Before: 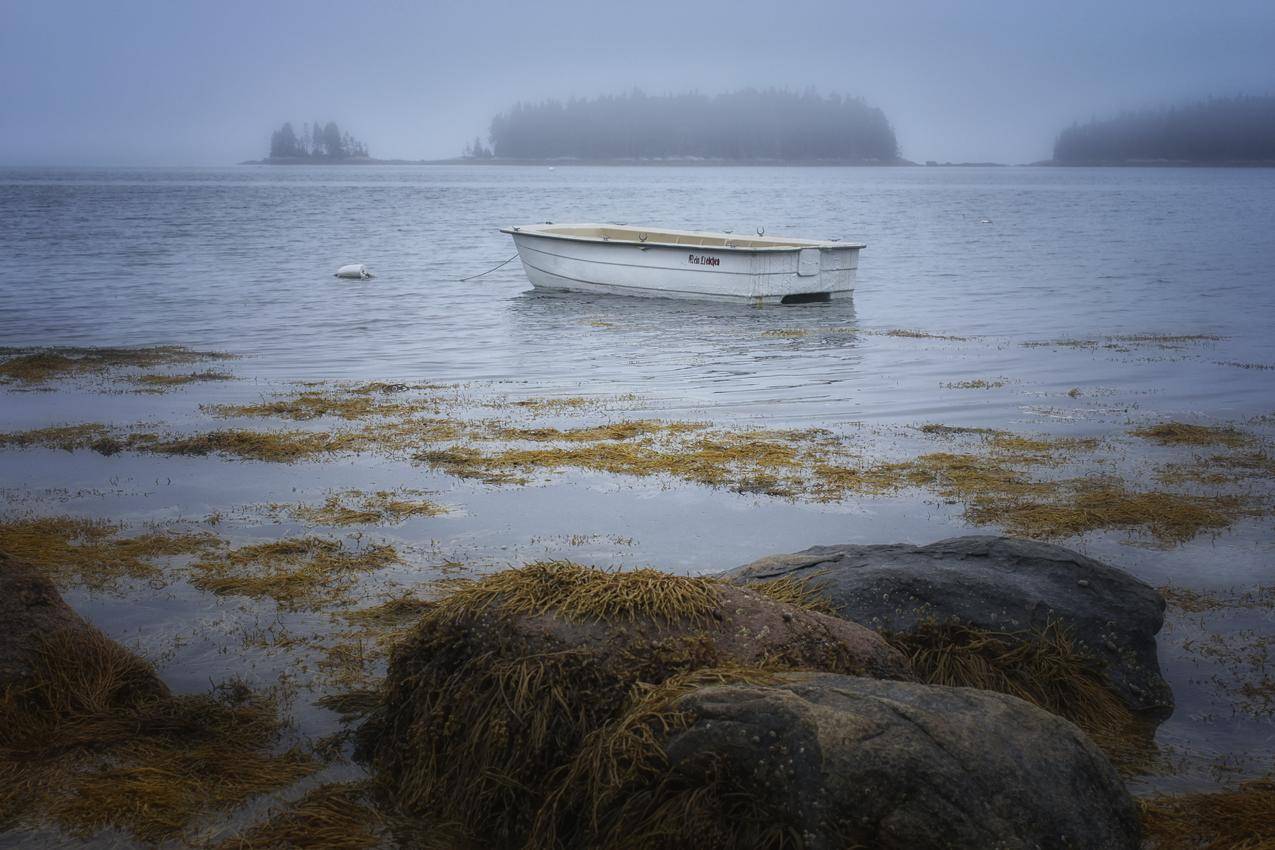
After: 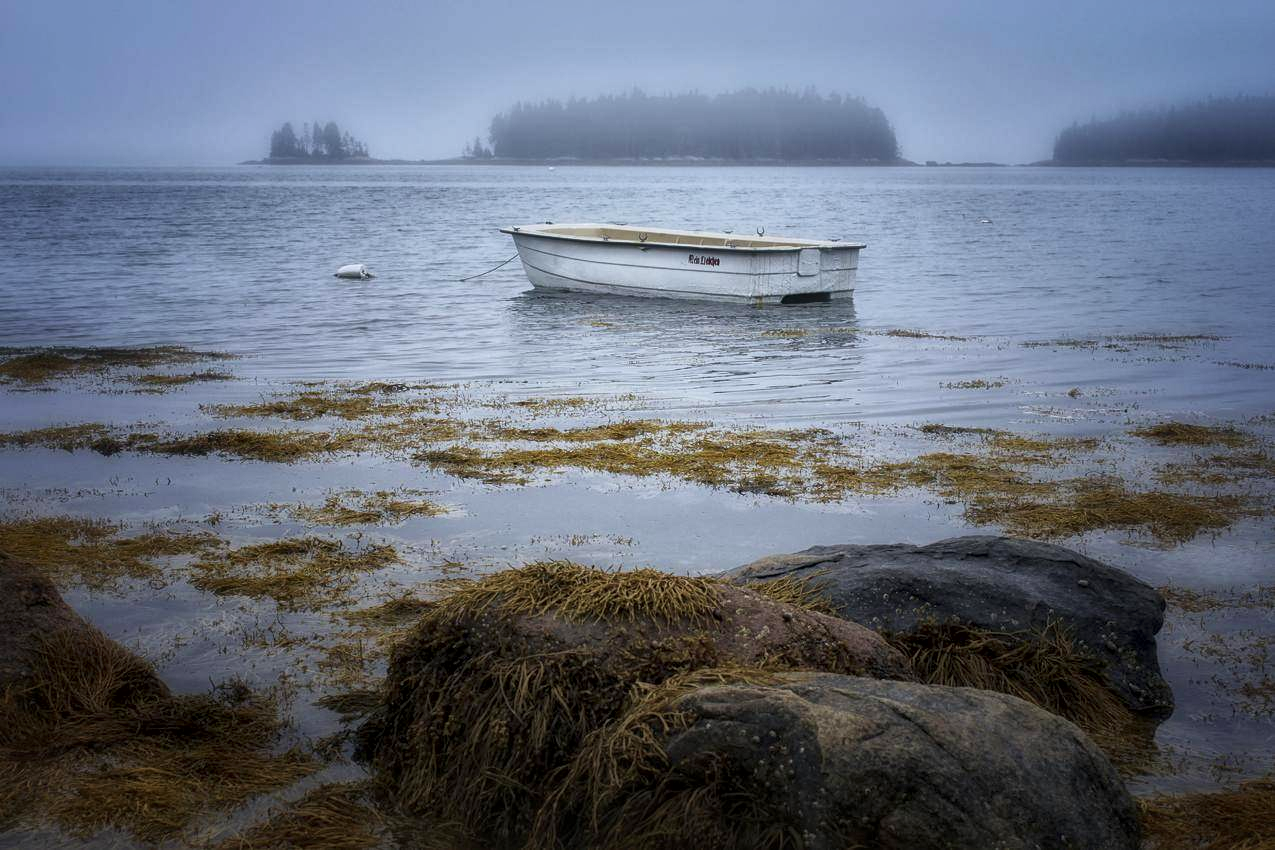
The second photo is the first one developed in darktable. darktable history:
local contrast: mode bilateral grid, contrast 25, coarseness 60, detail 152%, midtone range 0.2
exposure: exposure -0.017 EV, compensate exposure bias true, compensate highlight preservation false
velvia: strength 14.62%
